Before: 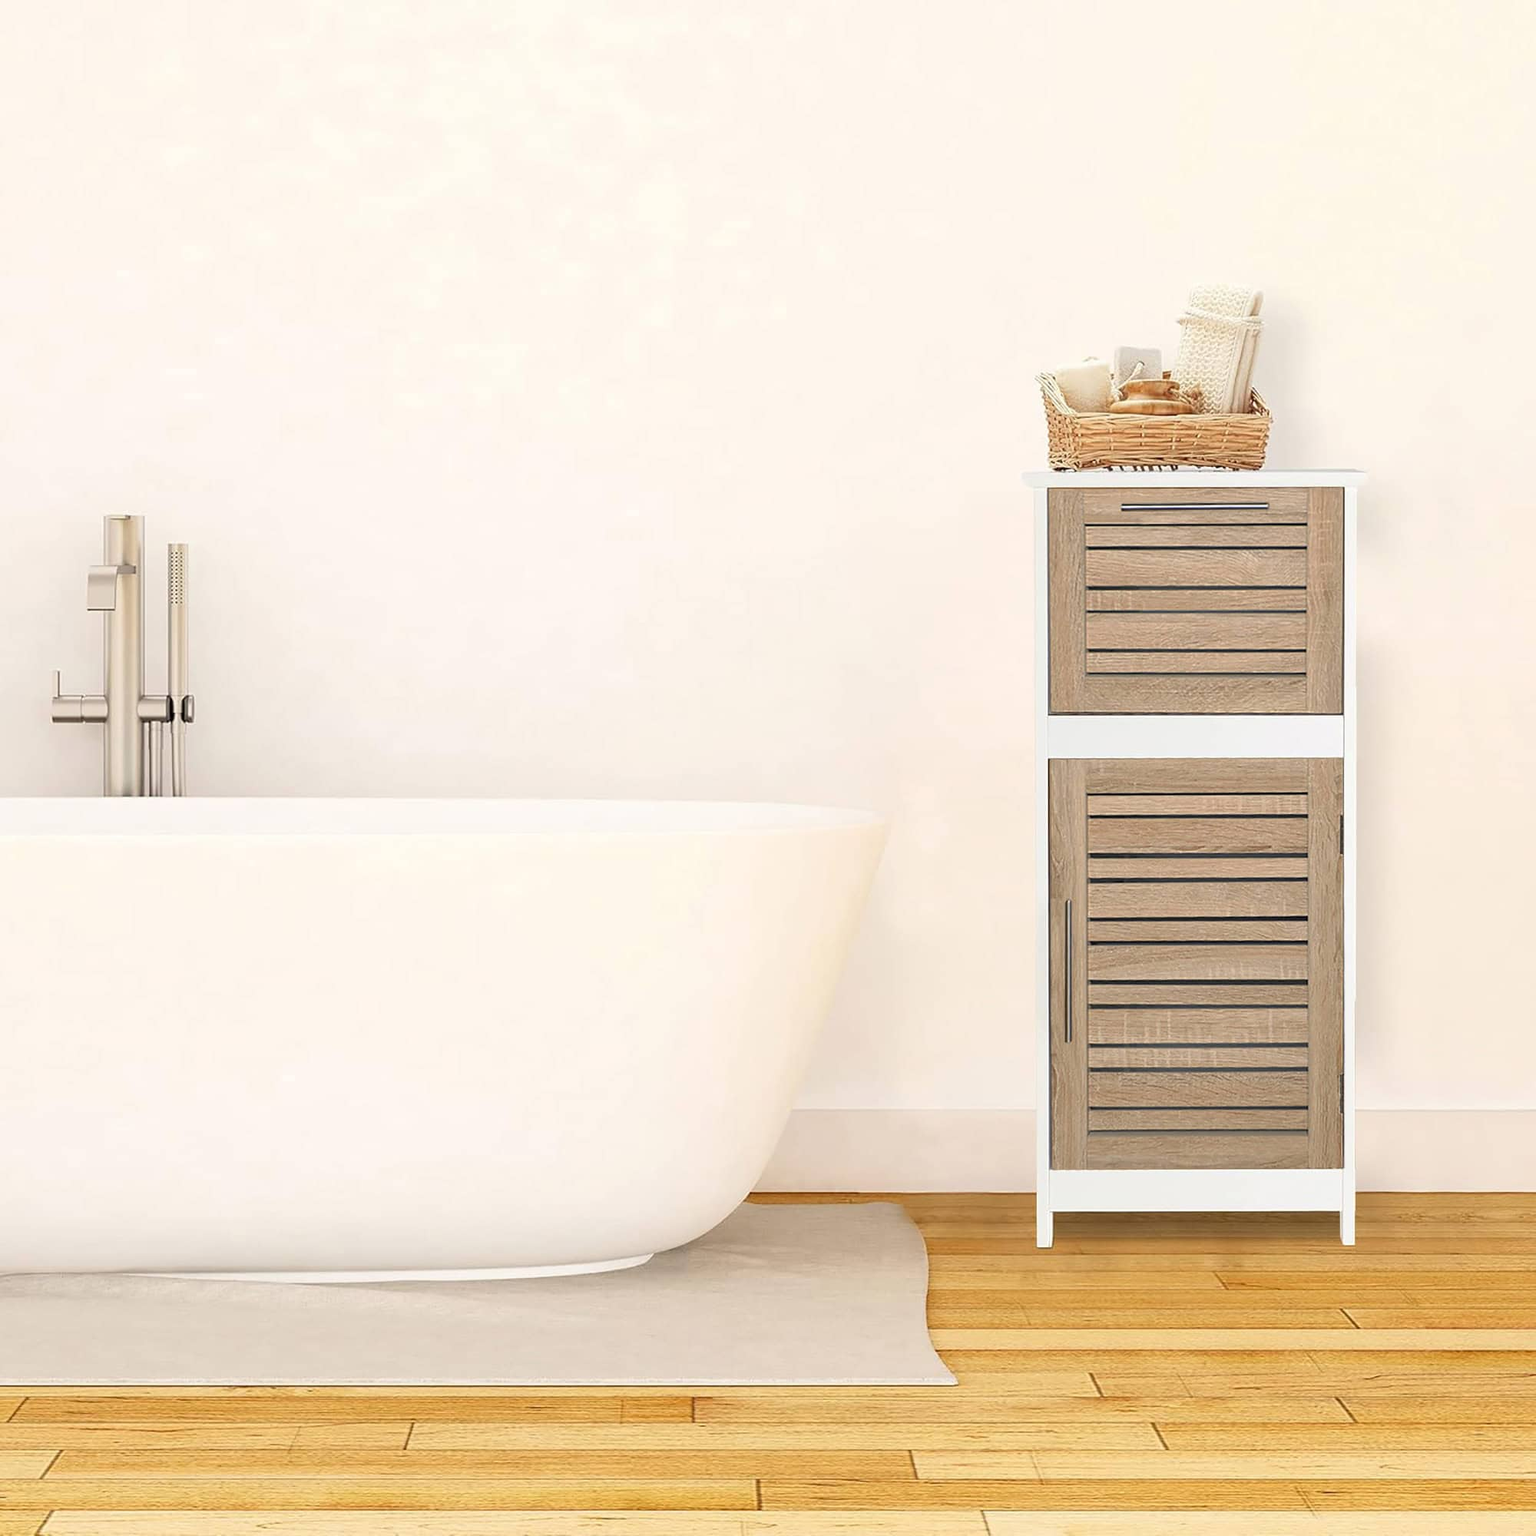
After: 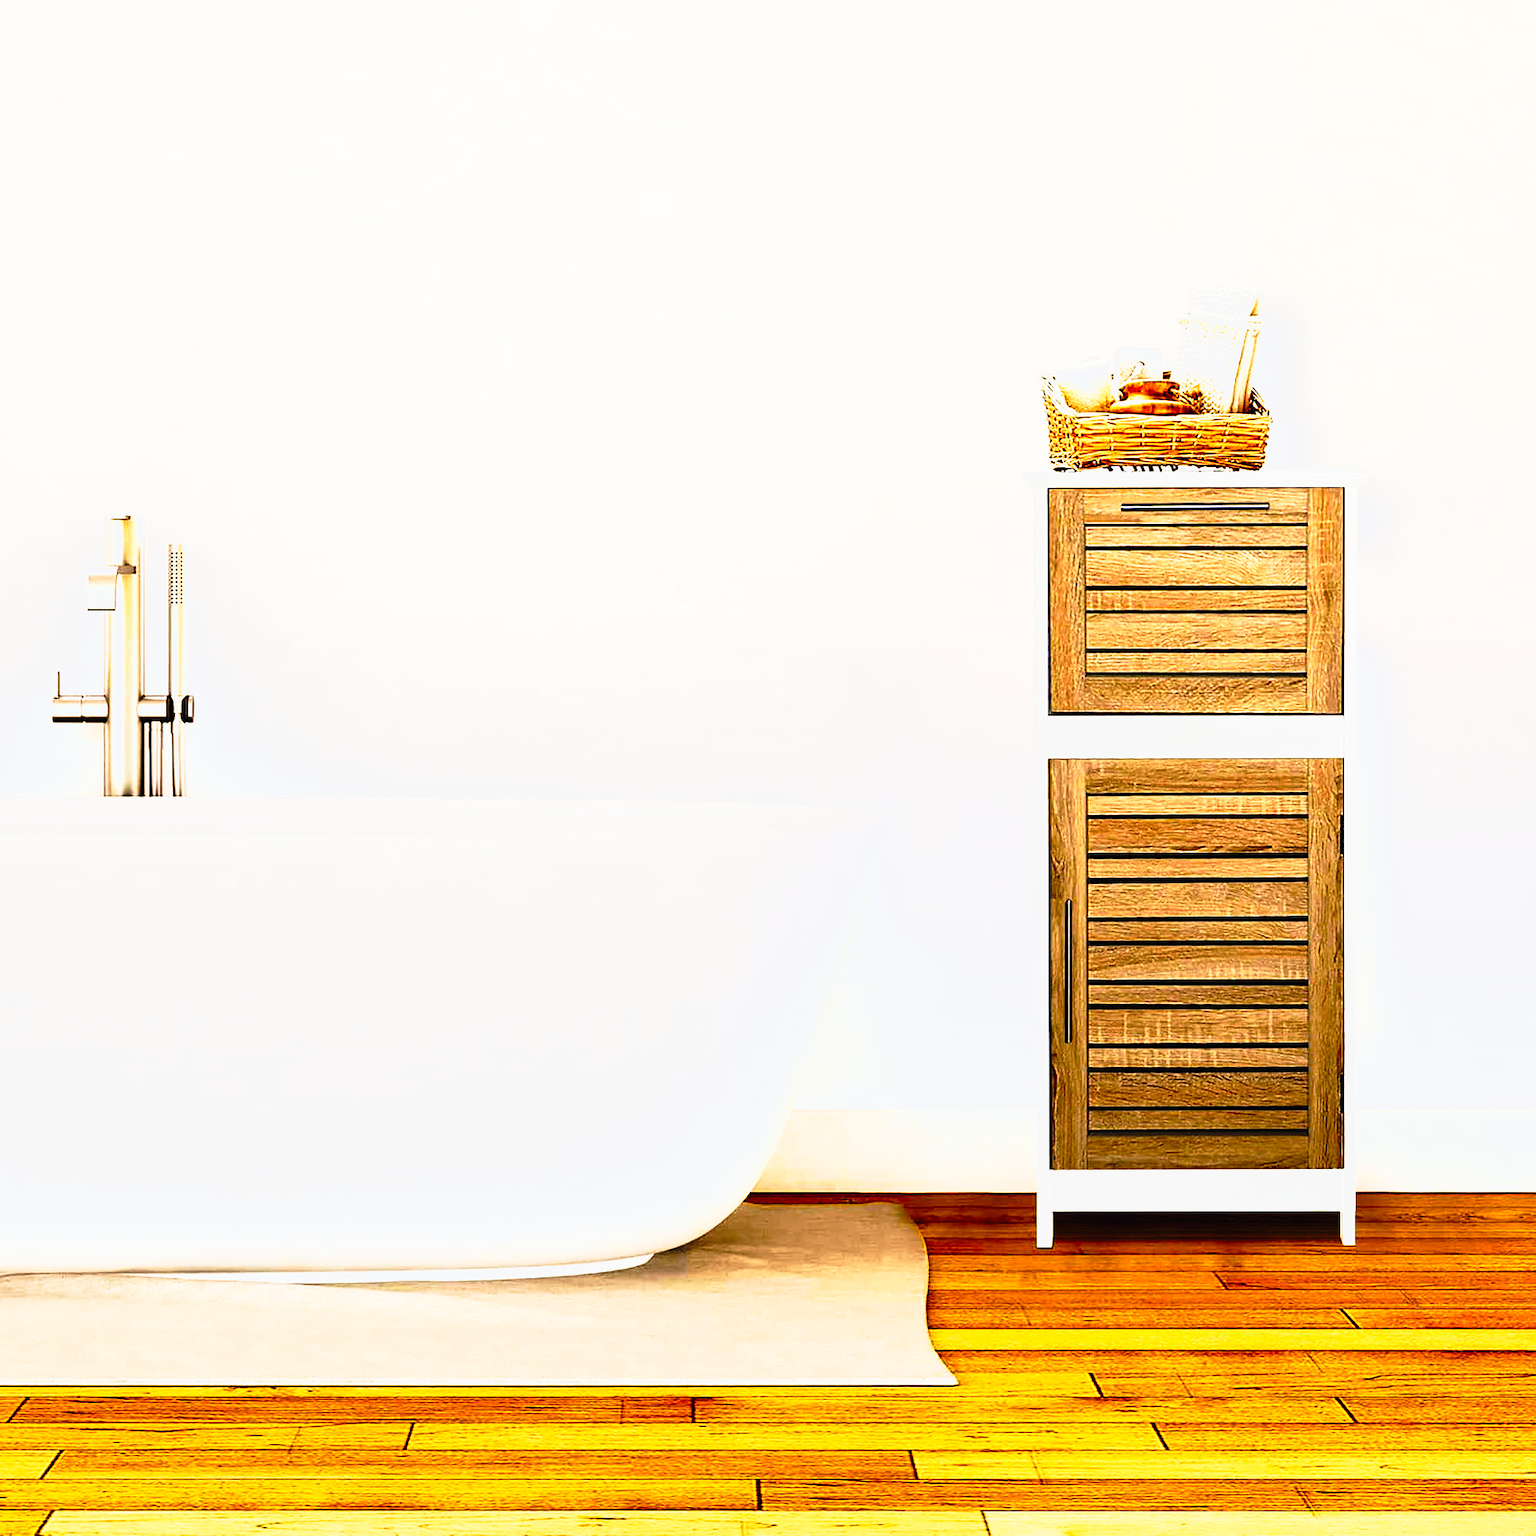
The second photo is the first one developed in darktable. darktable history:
tone curve: curves: ch0 [(0, 0) (0.003, 0.005) (0.011, 0.005) (0.025, 0.006) (0.044, 0.008) (0.069, 0.01) (0.1, 0.012) (0.136, 0.015) (0.177, 0.019) (0.224, 0.017) (0.277, 0.015) (0.335, 0.018) (0.399, 0.043) (0.468, 0.118) (0.543, 0.349) (0.623, 0.591) (0.709, 0.88) (0.801, 0.983) (0.898, 0.973) (1, 1)], preserve colors none
graduated density: rotation -180°, offset 24.95
